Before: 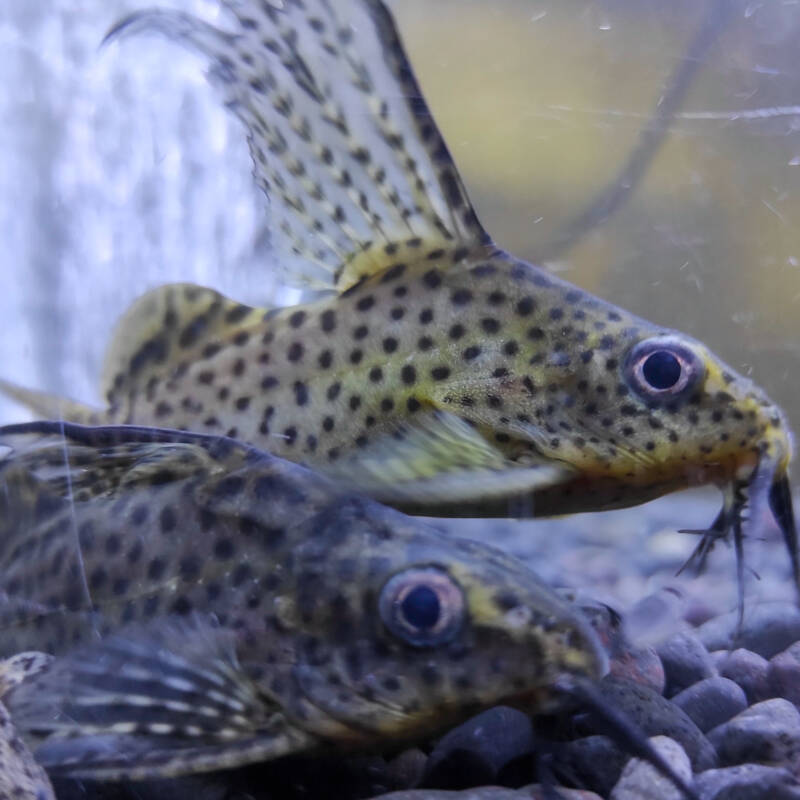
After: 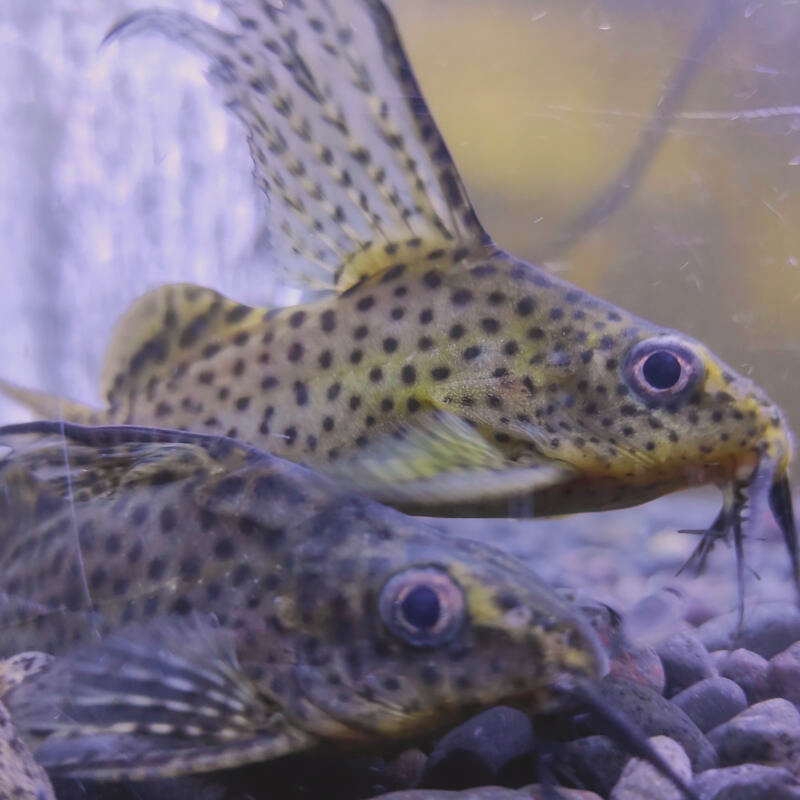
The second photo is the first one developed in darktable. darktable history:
tone equalizer: on, module defaults
velvia: on, module defaults
exposure: exposure -0.064 EV, compensate highlight preservation false
color correction: highlights a* 5.81, highlights b* 4.84
contrast brightness saturation: contrast -0.15, brightness 0.05, saturation -0.12
